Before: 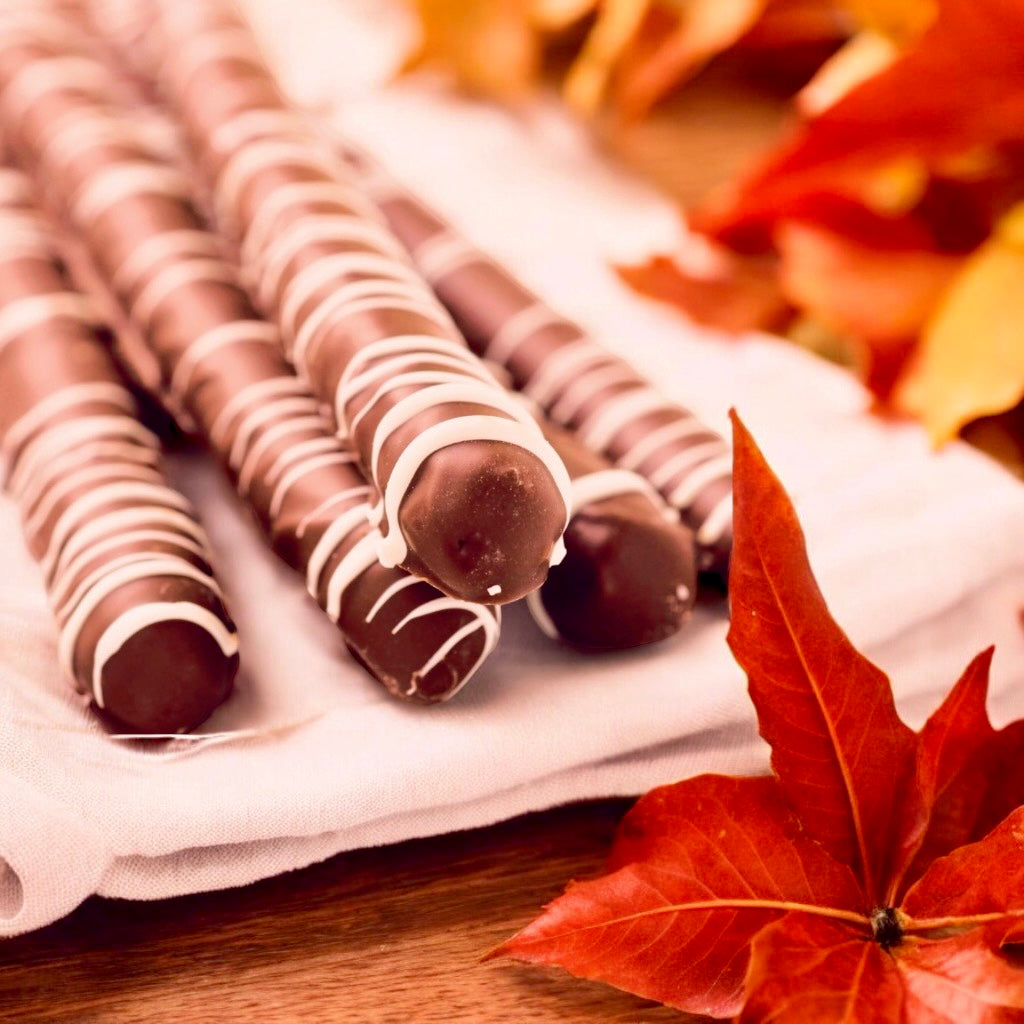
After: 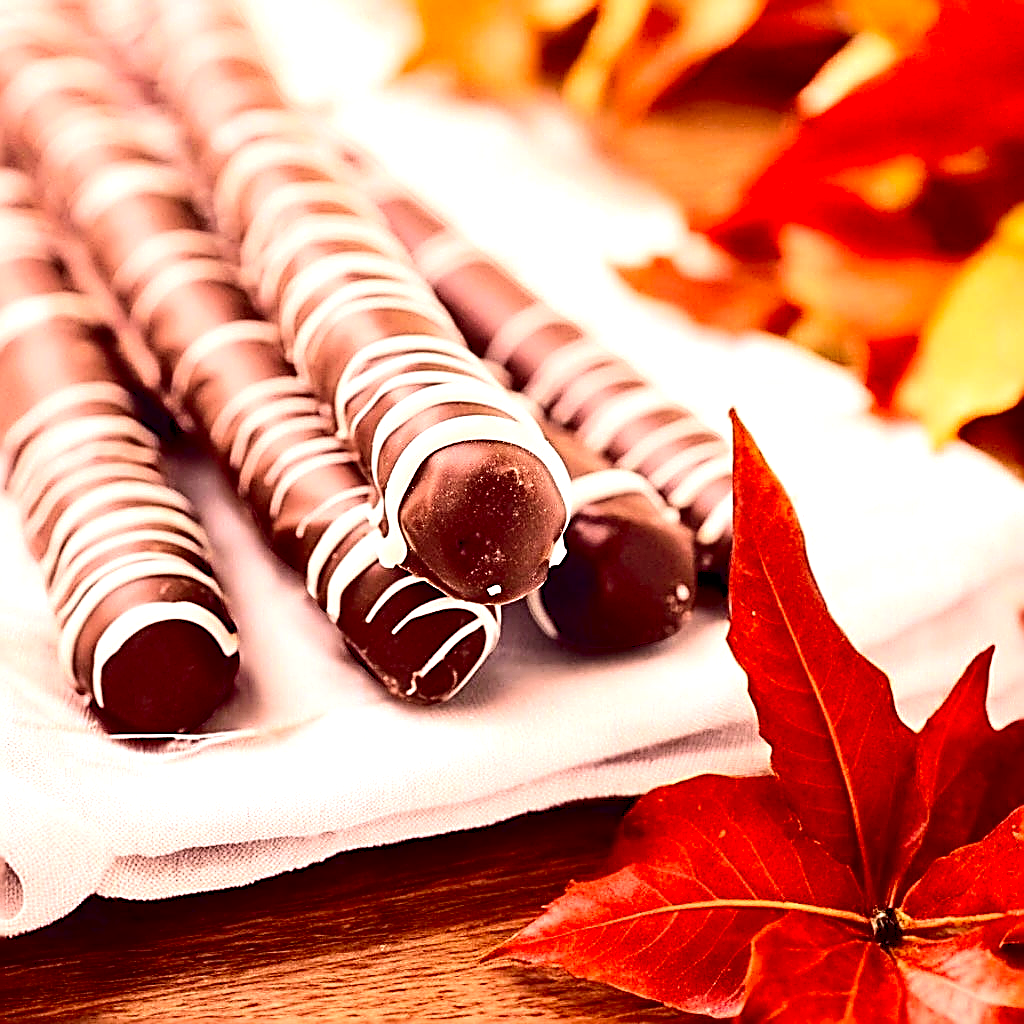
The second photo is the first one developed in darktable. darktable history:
exposure: exposure 0.507 EV, compensate highlight preservation false
sharpen: amount 2
contrast brightness saturation: contrast 0.2, brightness -0.11, saturation 0.1
